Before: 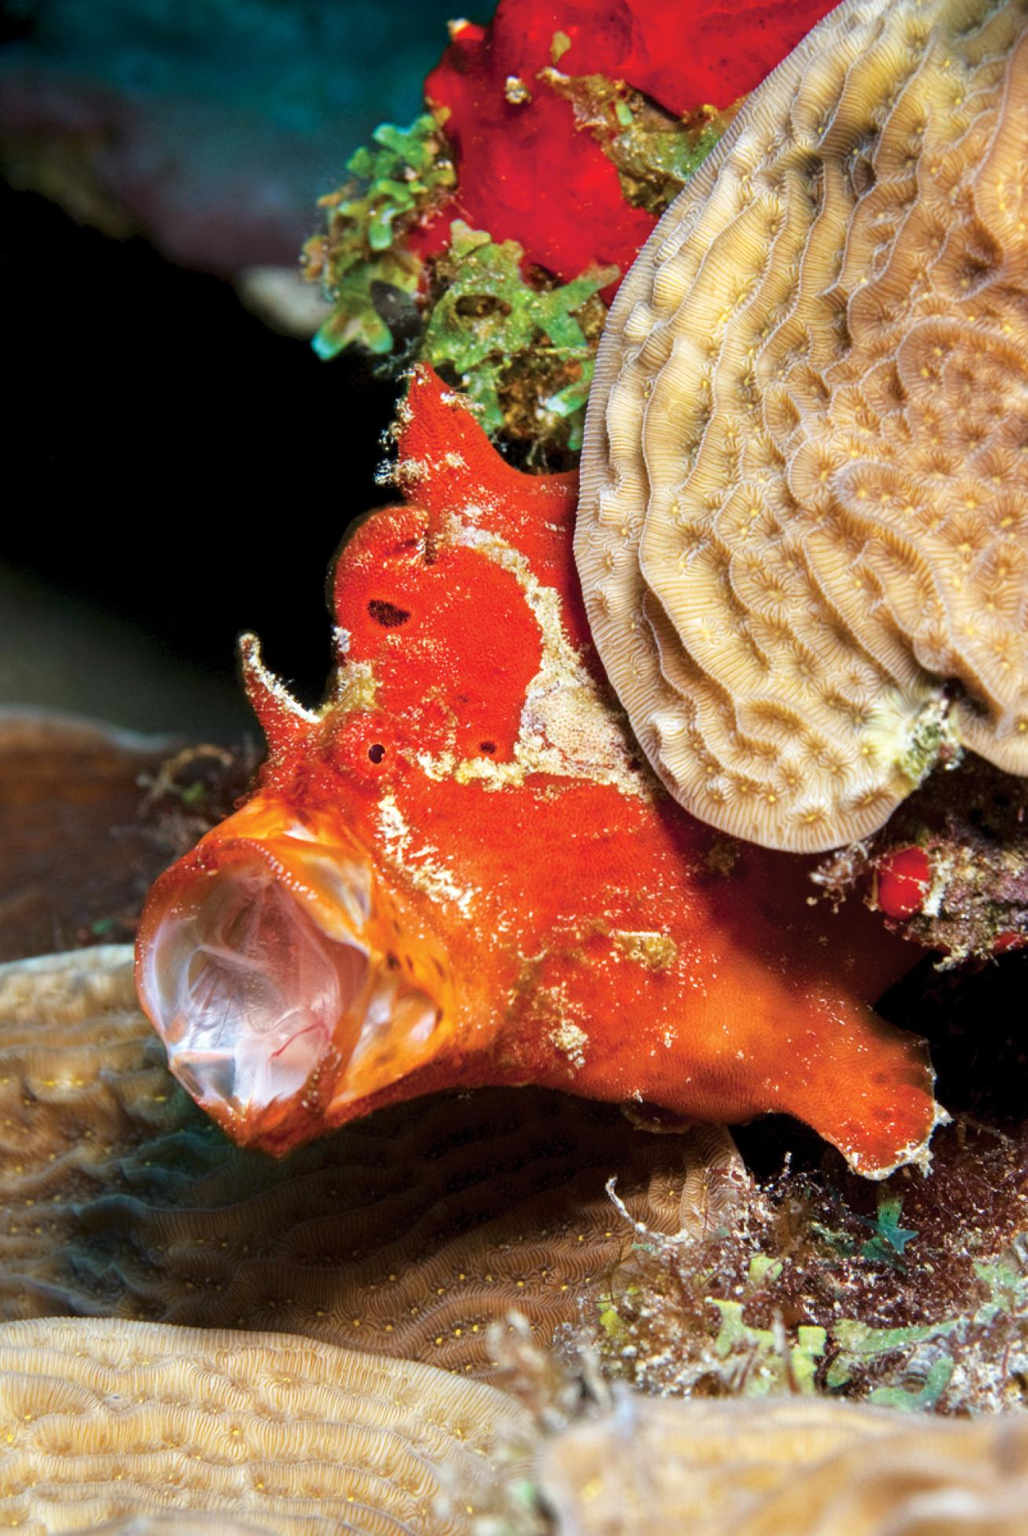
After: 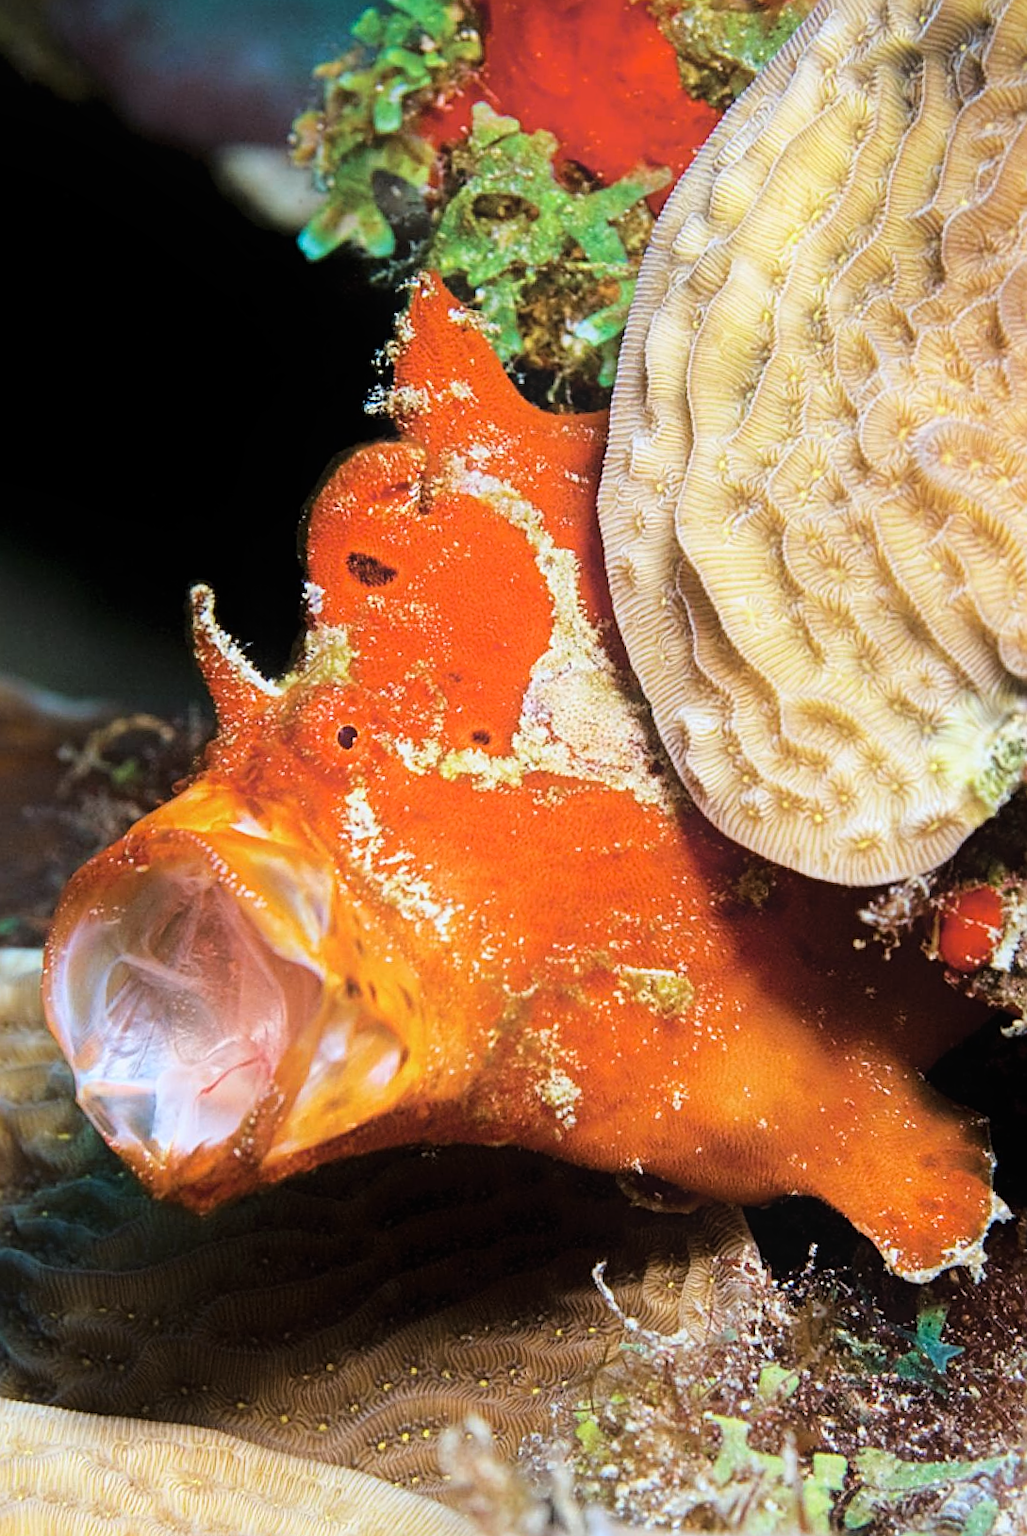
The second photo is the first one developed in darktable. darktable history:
tone curve: curves: ch0 [(0, 0) (0.004, 0.001) (0.133, 0.112) (0.325, 0.362) (0.832, 0.893) (1, 1)], color space Lab, linked channels, preserve colors none
crop and rotate: angle -3.27°, left 5.211%, top 5.211%, right 4.607%, bottom 4.607%
white balance: red 0.98, blue 1.034
exposure: exposure 0.014 EV, compensate highlight preservation false
color zones: curves: ch1 [(0.113, 0.438) (0.75, 0.5)]; ch2 [(0.12, 0.526) (0.75, 0.5)]
sharpen: on, module defaults
contrast equalizer: y [[0.439, 0.44, 0.442, 0.457, 0.493, 0.498], [0.5 ×6], [0.5 ×6], [0 ×6], [0 ×6]]
